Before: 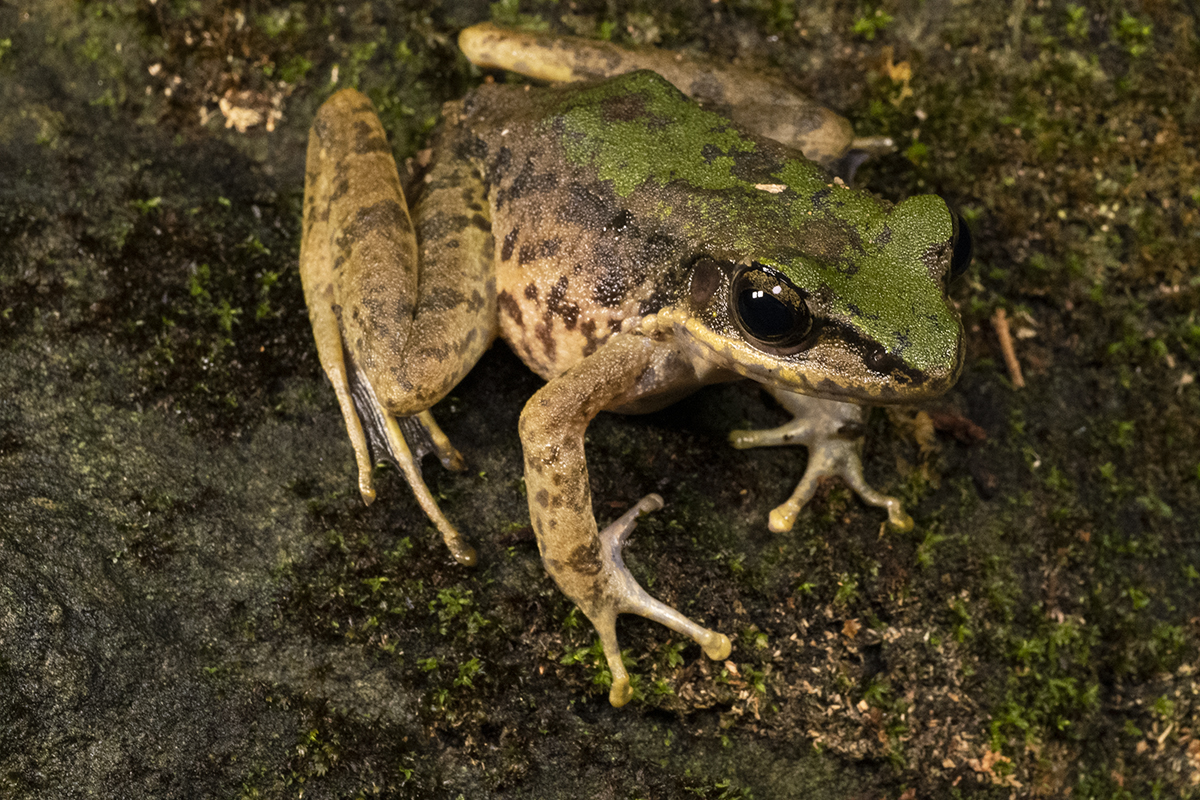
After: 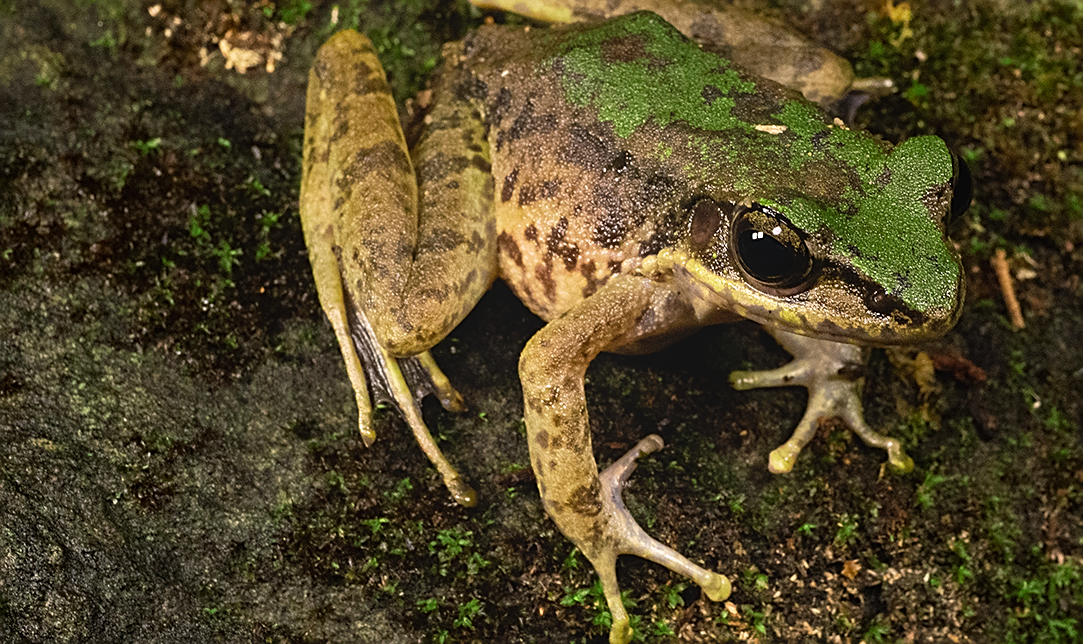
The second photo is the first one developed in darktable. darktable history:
bloom: size 38%, threshold 95%, strength 30%
color zones: curves: ch2 [(0, 0.5) (0.143, 0.517) (0.286, 0.571) (0.429, 0.522) (0.571, 0.5) (0.714, 0.5) (0.857, 0.5) (1, 0.5)]
sharpen: on, module defaults
crop: top 7.49%, right 9.717%, bottom 11.943%
